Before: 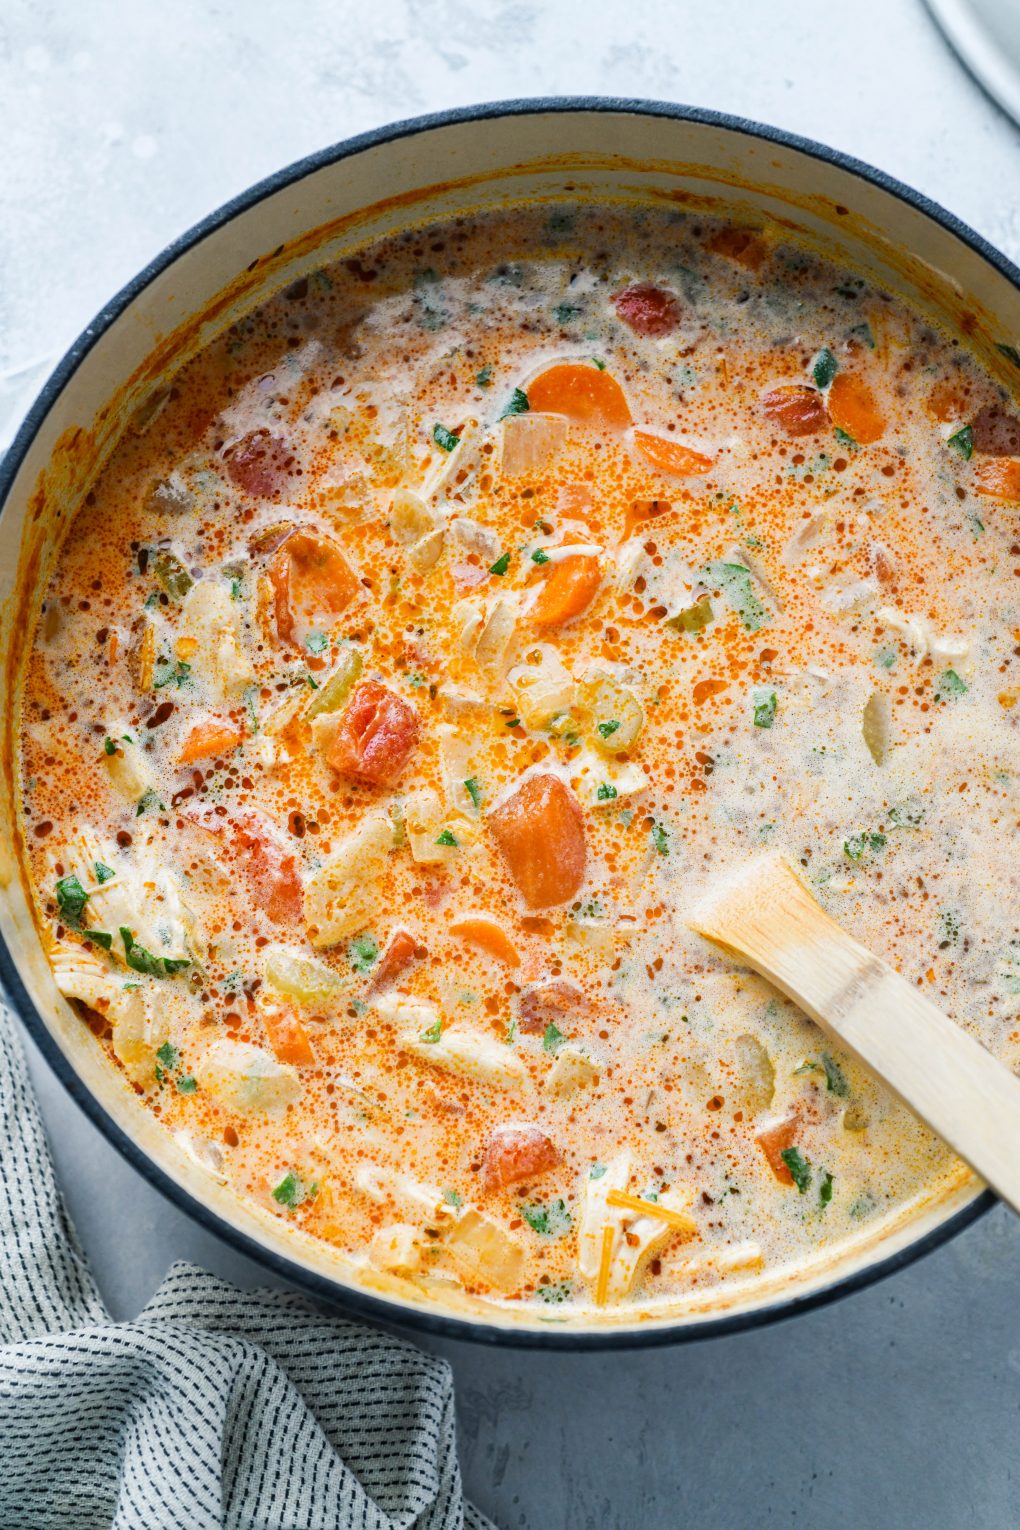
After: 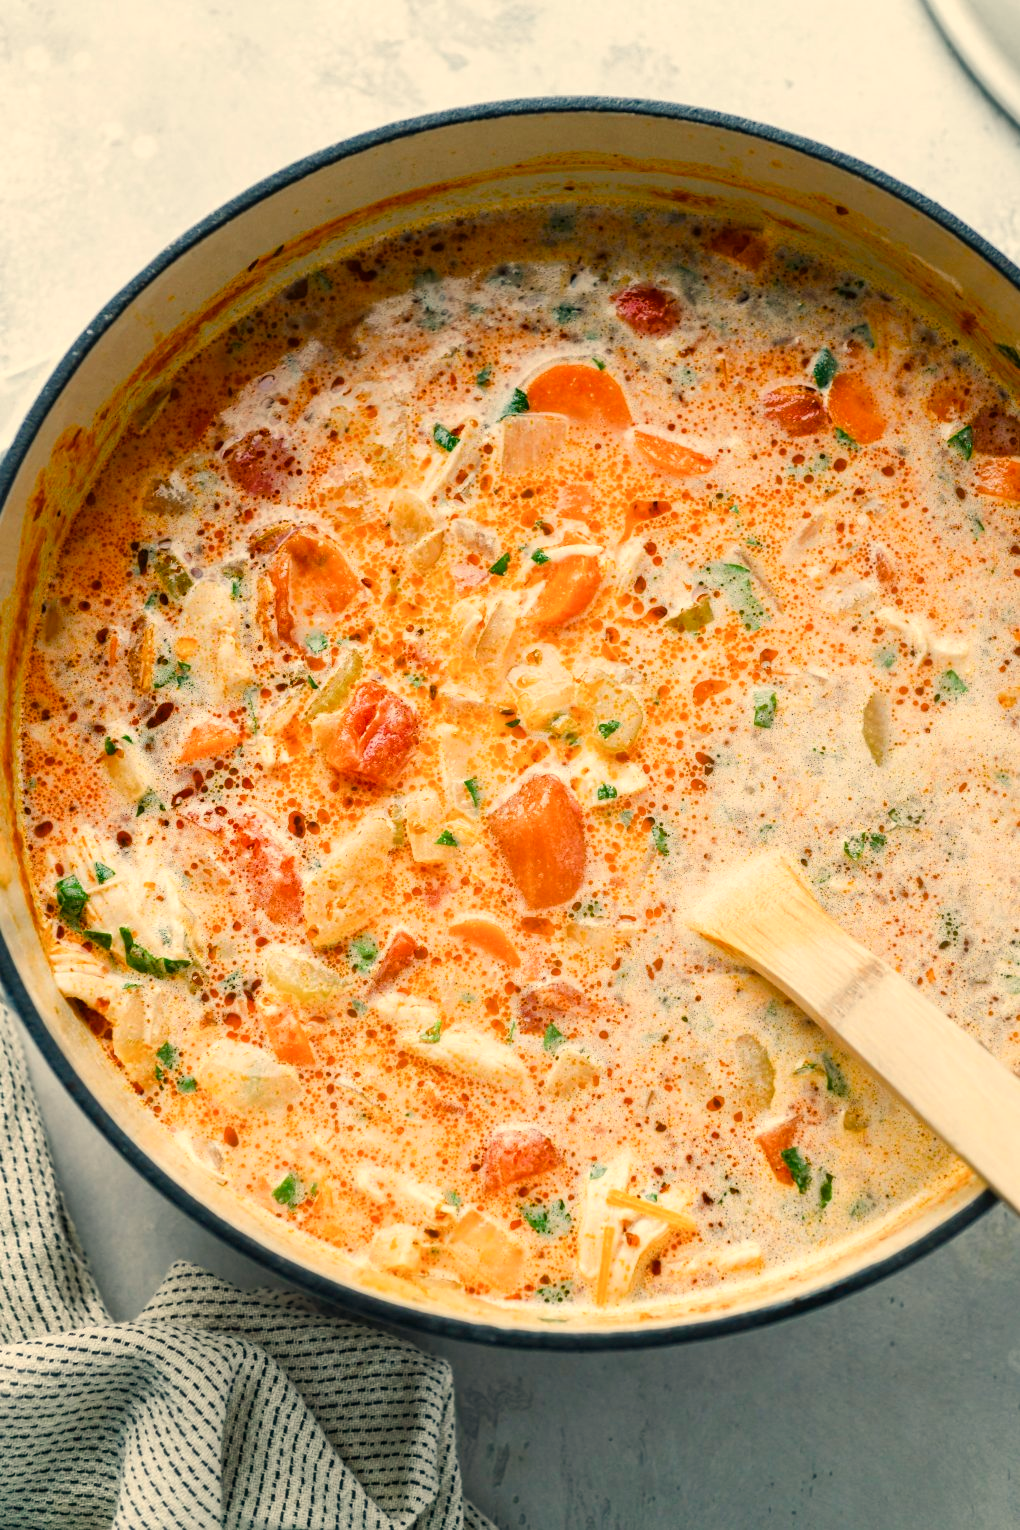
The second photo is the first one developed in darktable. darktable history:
white balance: red 1.123, blue 0.83
color balance rgb: perceptual saturation grading › global saturation 20%, perceptual saturation grading › highlights -25%, perceptual saturation grading › shadows 25%
